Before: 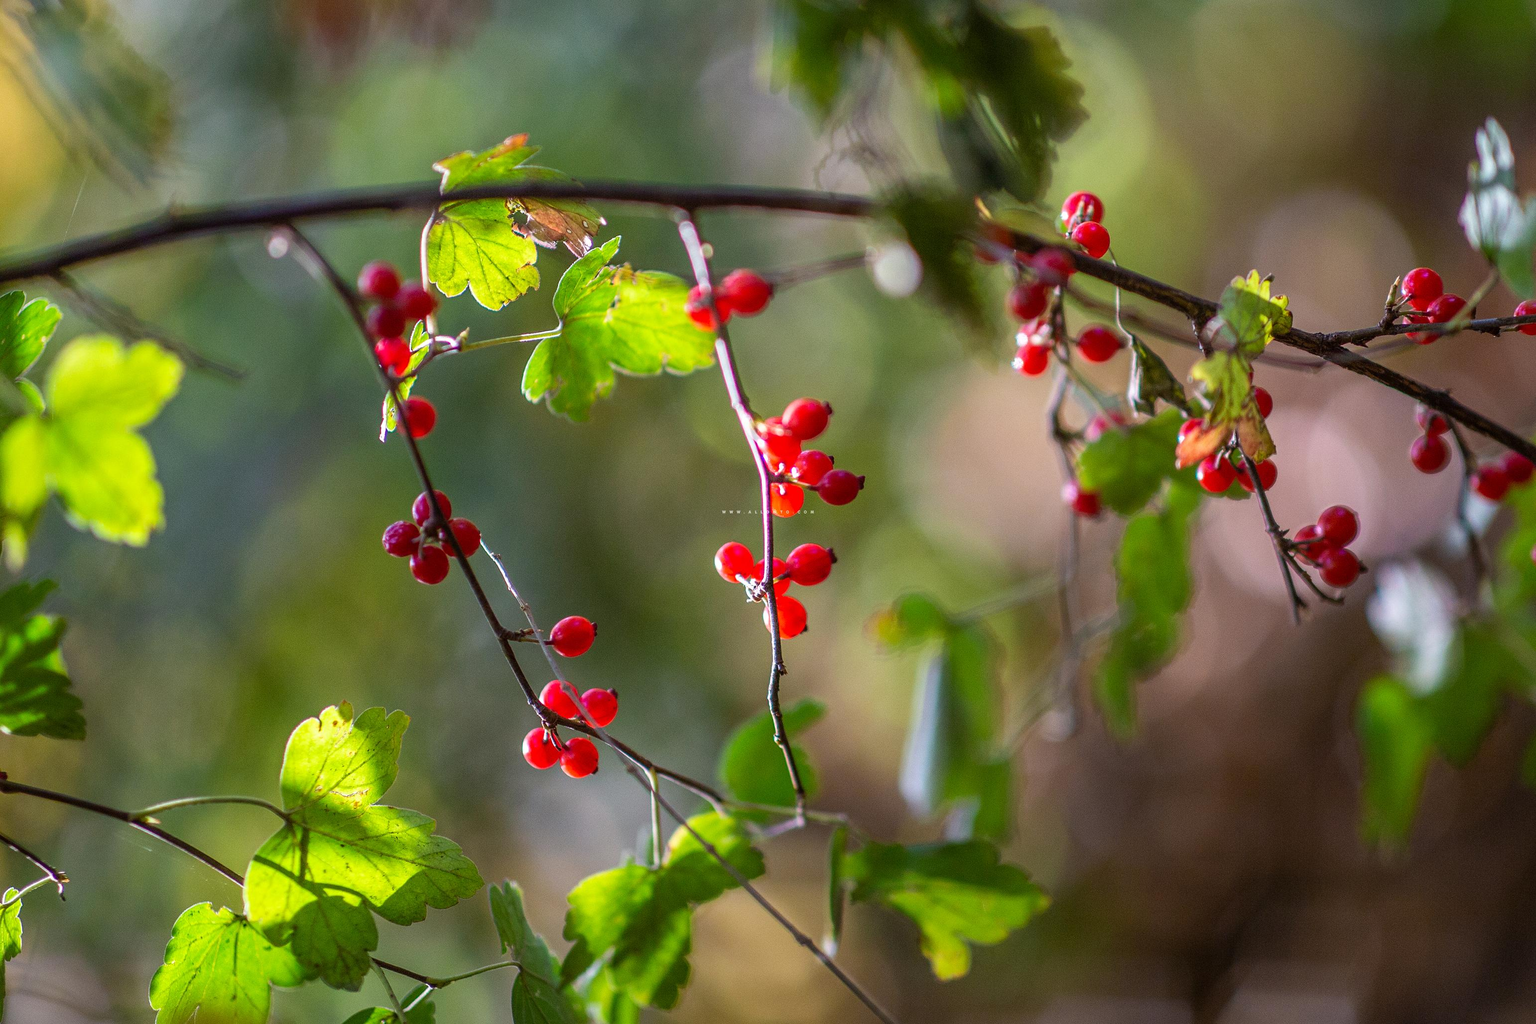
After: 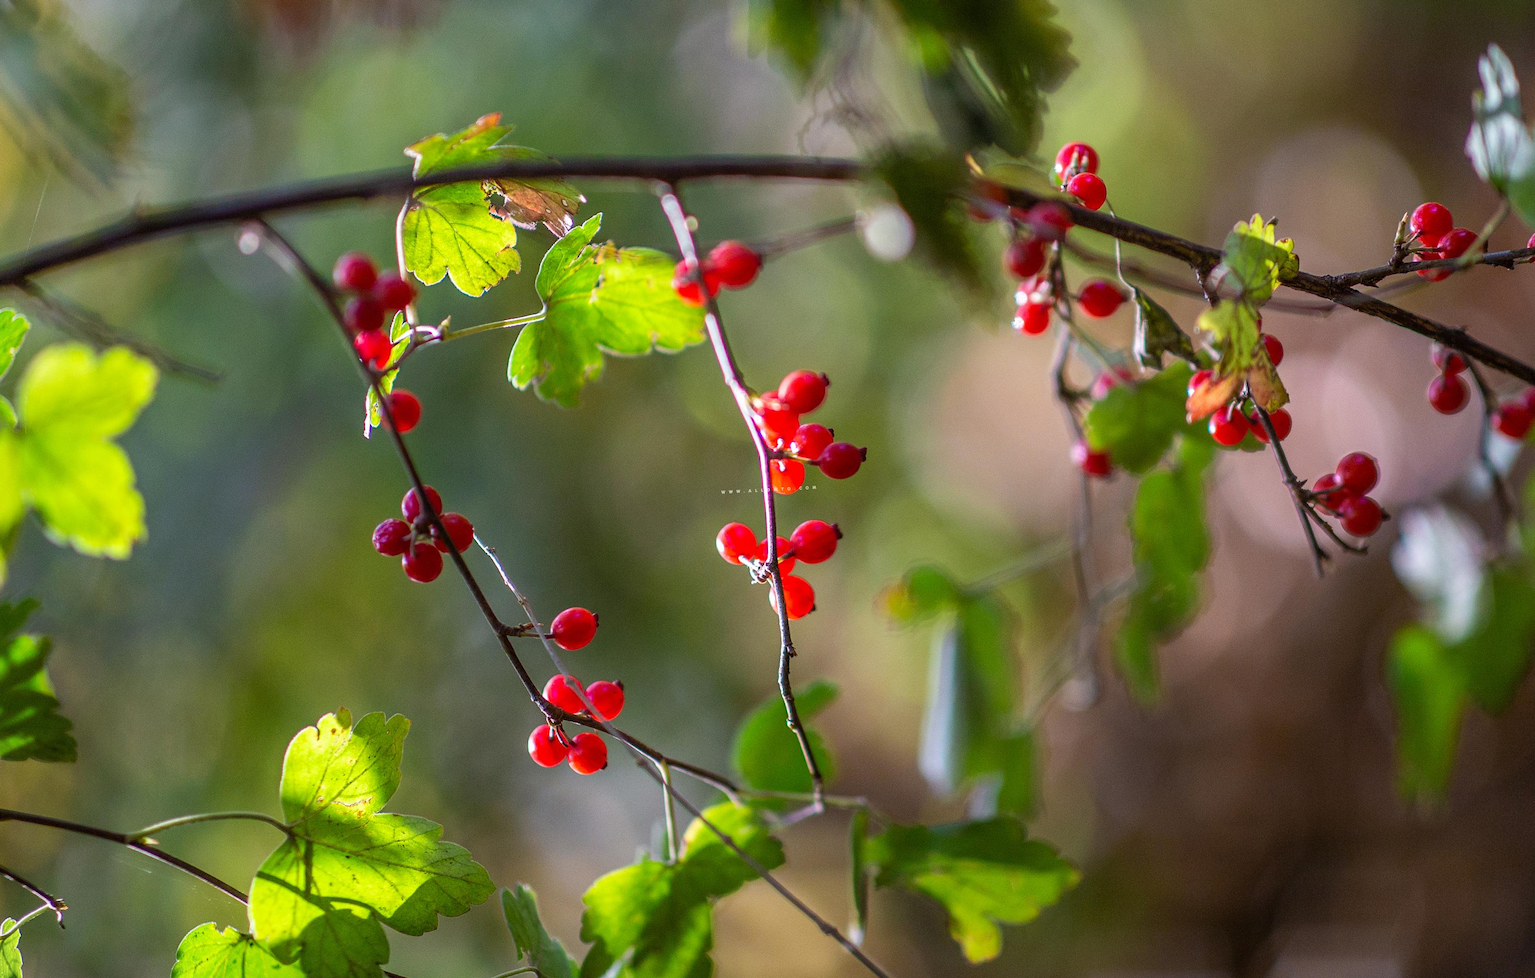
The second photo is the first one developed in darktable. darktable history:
rotate and perspective: rotation -3°, crop left 0.031, crop right 0.968, crop top 0.07, crop bottom 0.93
vignetting: fall-off start 97.28%, fall-off radius 79%, brightness -0.462, saturation -0.3, width/height ratio 1.114, dithering 8-bit output, unbound false
exposure: exposure 0 EV, compensate highlight preservation false
